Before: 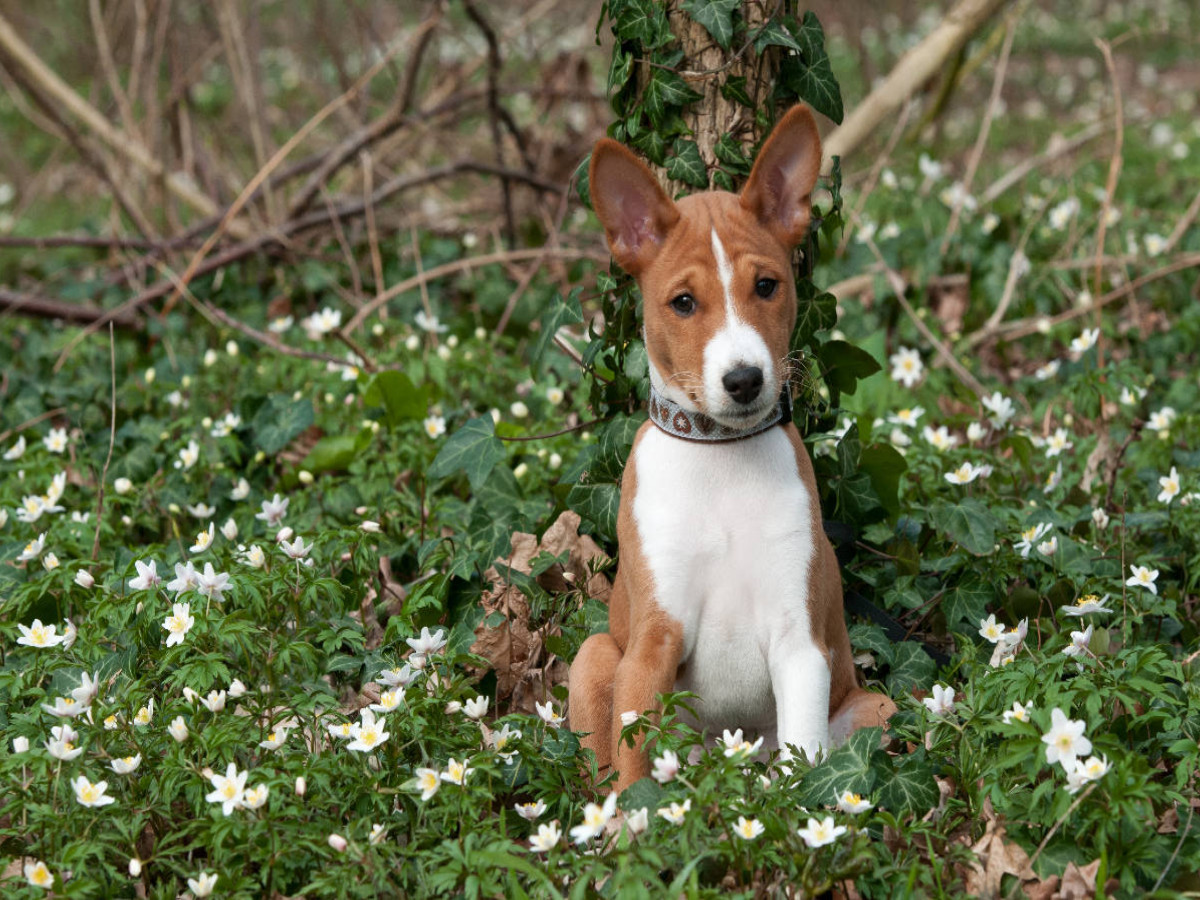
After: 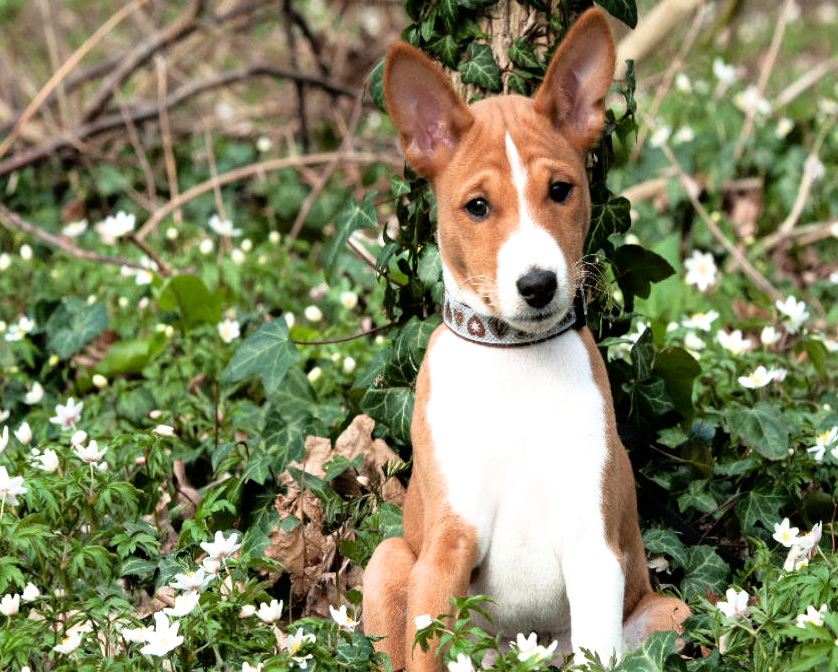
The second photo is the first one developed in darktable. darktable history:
tone equalizer: -8 EV -1.04 EV, -7 EV -1.02 EV, -6 EV -0.905 EV, -5 EV -0.592 EV, -3 EV 0.598 EV, -2 EV 0.837 EV, -1 EV 0.989 EV, +0 EV 1.07 EV
crop and rotate: left 17.169%, top 10.743%, right 12.928%, bottom 14.541%
filmic rgb: black relative exposure -9.48 EV, white relative exposure 3.02 EV, hardness 6.11
